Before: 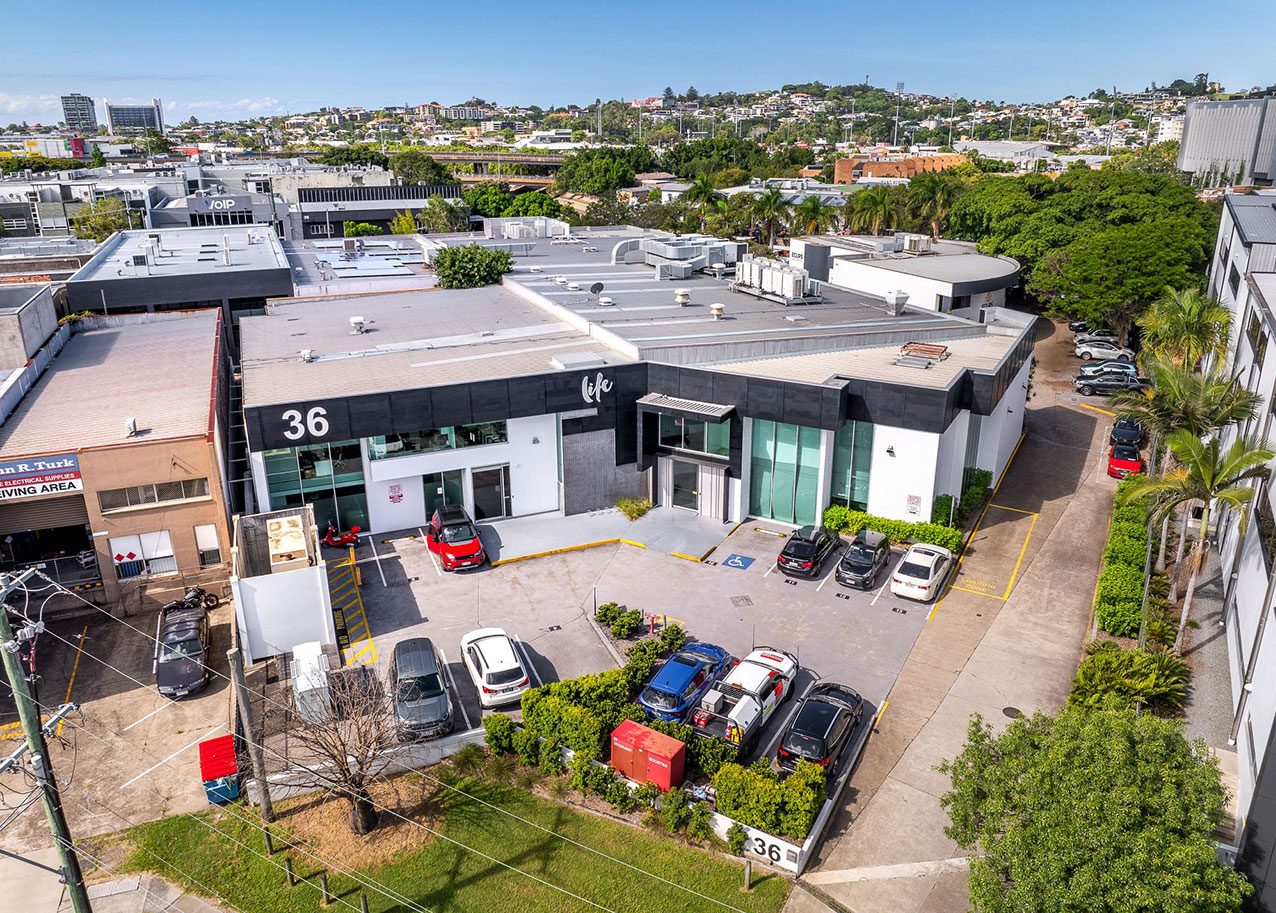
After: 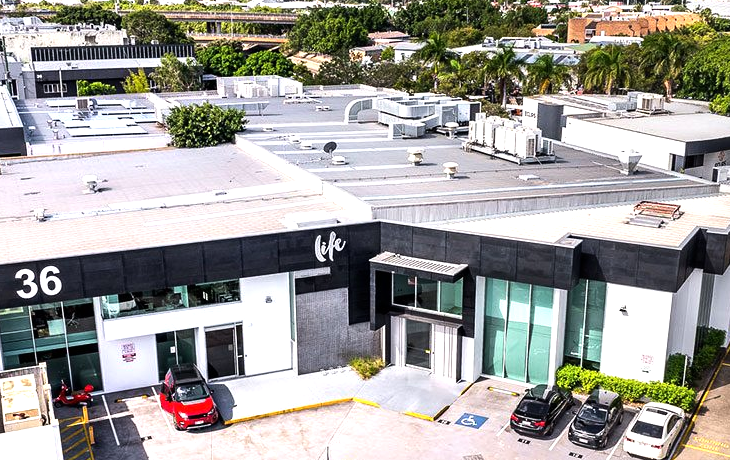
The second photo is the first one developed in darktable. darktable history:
crop: left 20.932%, top 15.471%, right 21.848%, bottom 34.081%
tone equalizer: -8 EV -0.75 EV, -7 EV -0.7 EV, -6 EV -0.6 EV, -5 EV -0.4 EV, -3 EV 0.4 EV, -2 EV 0.6 EV, -1 EV 0.7 EV, +0 EV 0.75 EV, edges refinement/feathering 500, mask exposure compensation -1.57 EV, preserve details no
